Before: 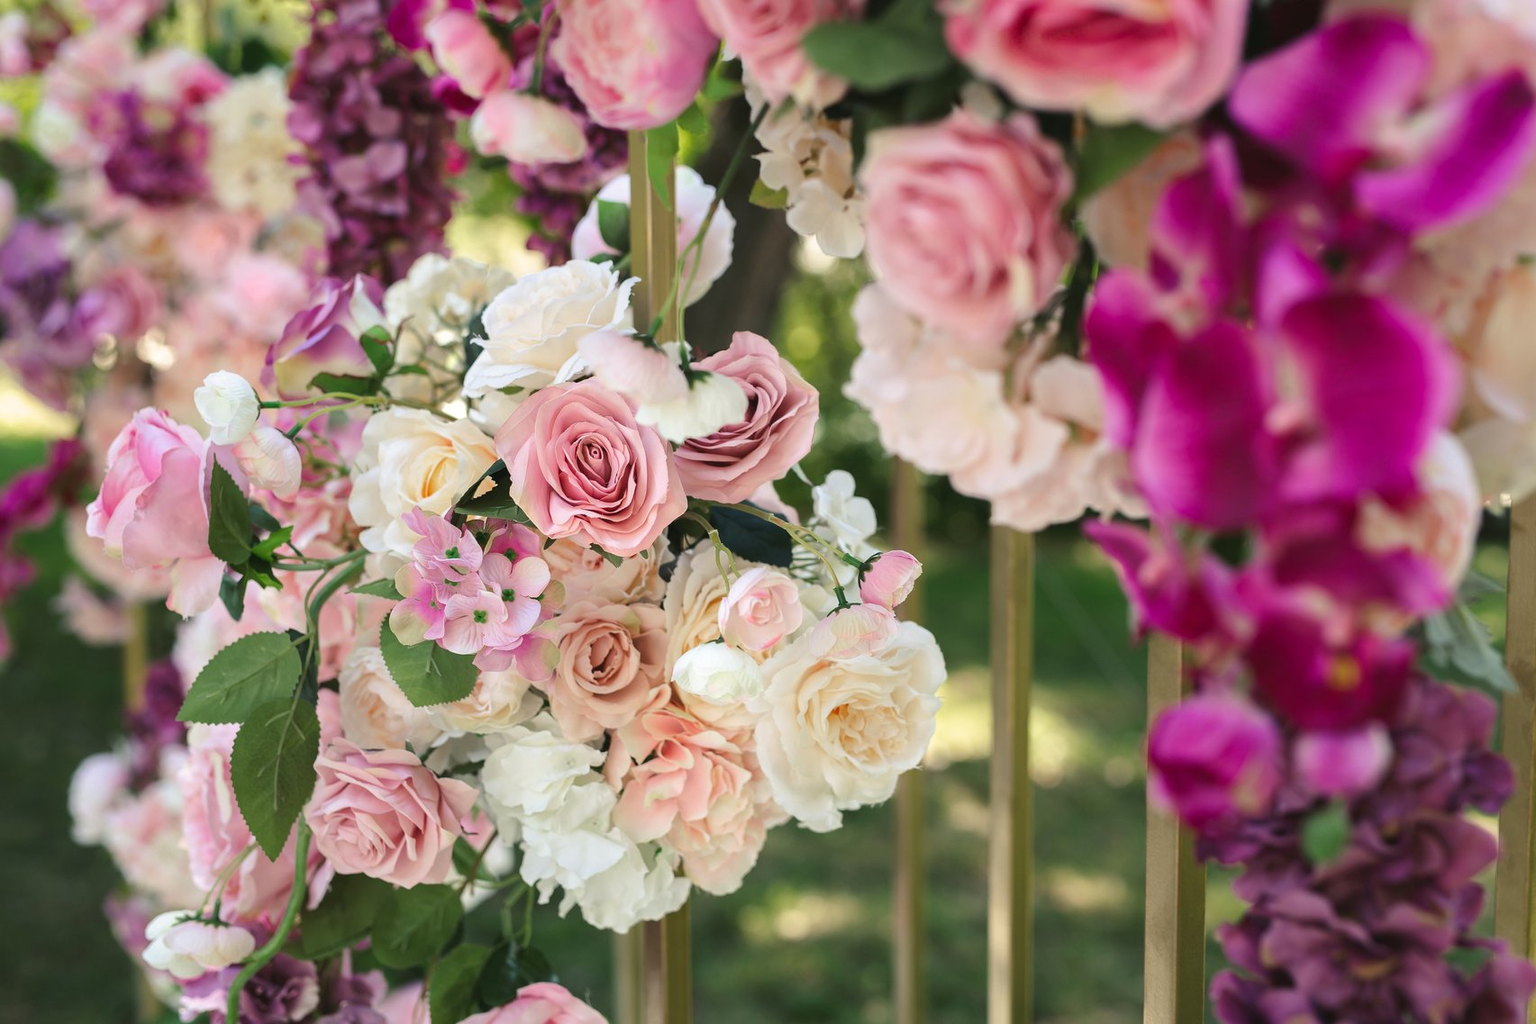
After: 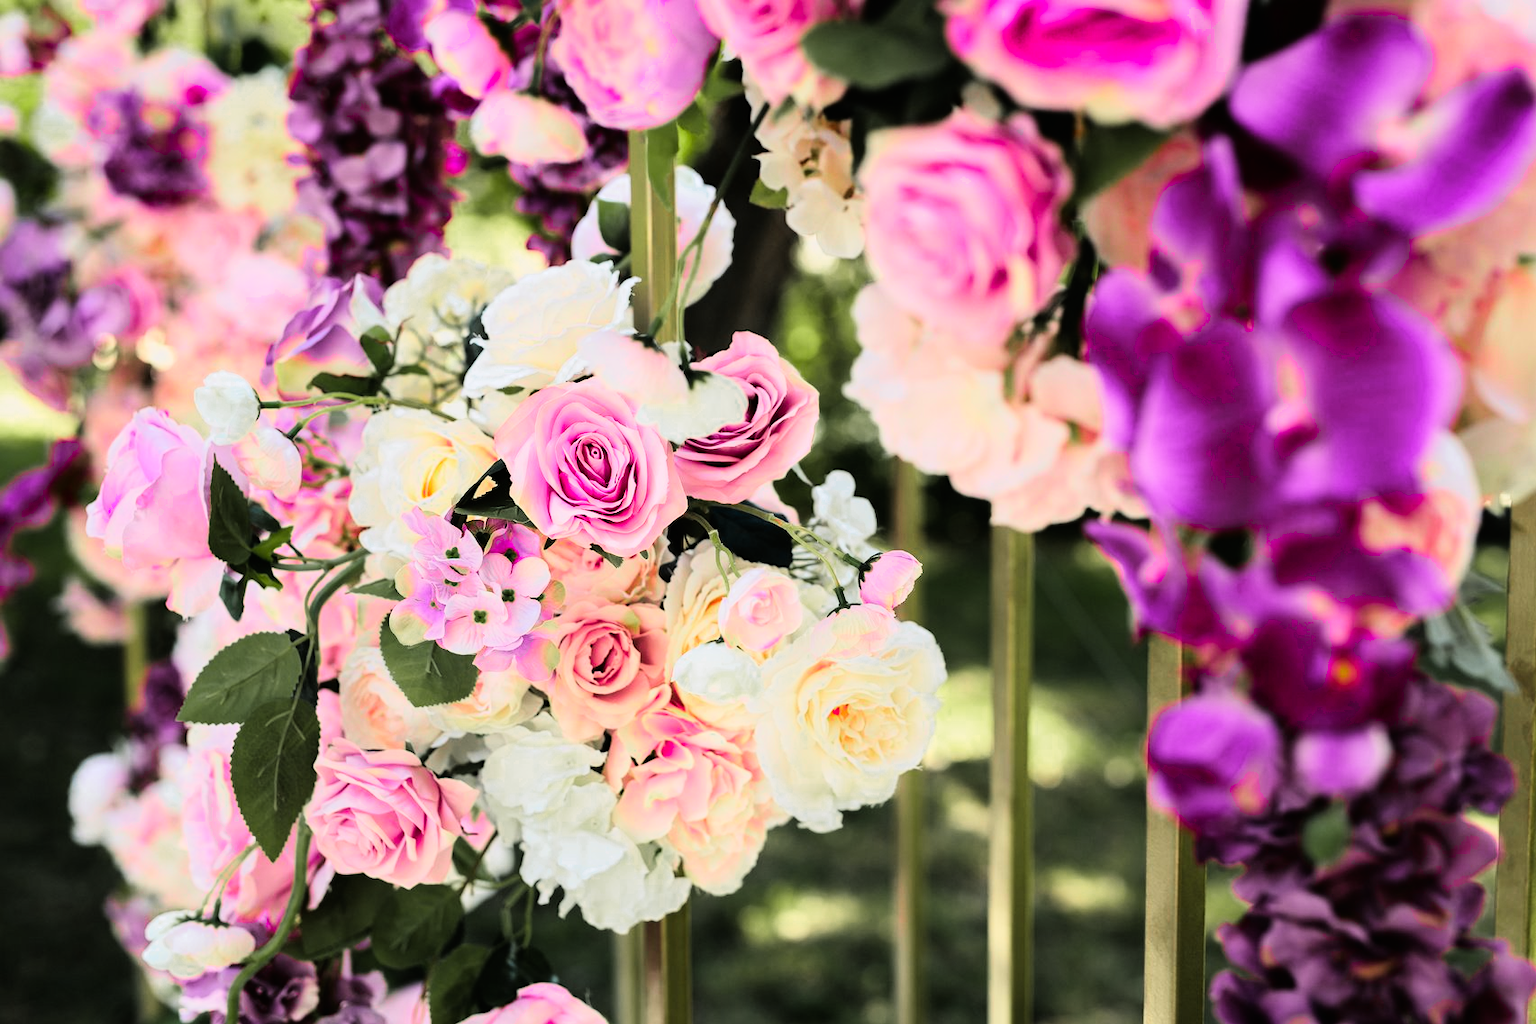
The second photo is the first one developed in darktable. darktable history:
tone equalizer: -8 EV -0.75 EV, -7 EV -0.7 EV, -6 EV -0.6 EV, -5 EV -0.4 EV, -3 EV 0.4 EV, -2 EV 0.6 EV, -1 EV 0.7 EV, +0 EV 0.75 EV, edges refinement/feathering 500, mask exposure compensation -1.57 EV, preserve details no
filmic rgb: black relative exposure -11.88 EV, white relative exposure 5.43 EV, threshold 3 EV, hardness 4.49, latitude 50%, contrast 1.14, color science v5 (2021), contrast in shadows safe, contrast in highlights safe, enable highlight reconstruction true
color zones: curves: ch0 [(0, 0.533) (0.126, 0.533) (0.234, 0.533) (0.368, 0.357) (0.5, 0.5) (0.625, 0.5) (0.74, 0.637) (0.875, 0.5)]; ch1 [(0.004, 0.708) (0.129, 0.662) (0.25, 0.5) (0.375, 0.331) (0.496, 0.396) (0.625, 0.649) (0.739, 0.26) (0.875, 0.5) (1, 0.478)]; ch2 [(0, 0.409) (0.132, 0.403) (0.236, 0.558) (0.379, 0.448) (0.5, 0.5) (0.625, 0.5) (0.691, 0.39) (0.875, 0.5)]
contrast brightness saturation: saturation 0.18
